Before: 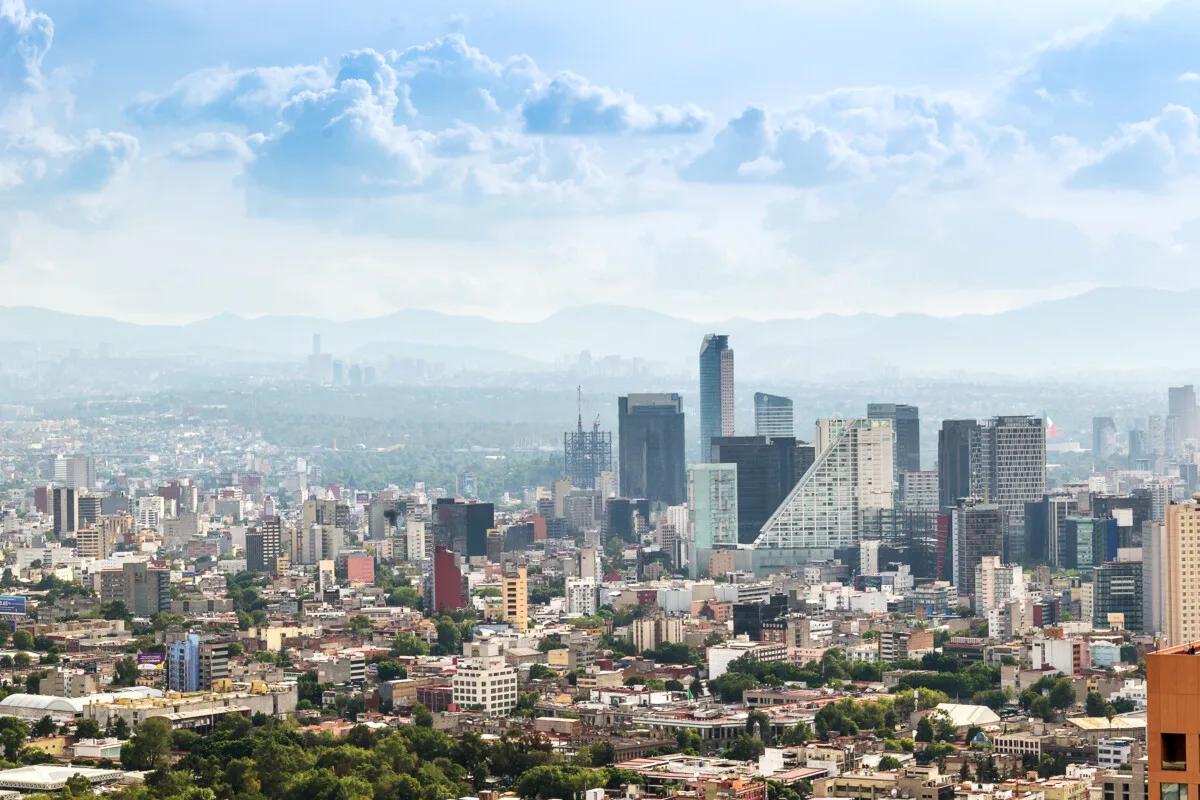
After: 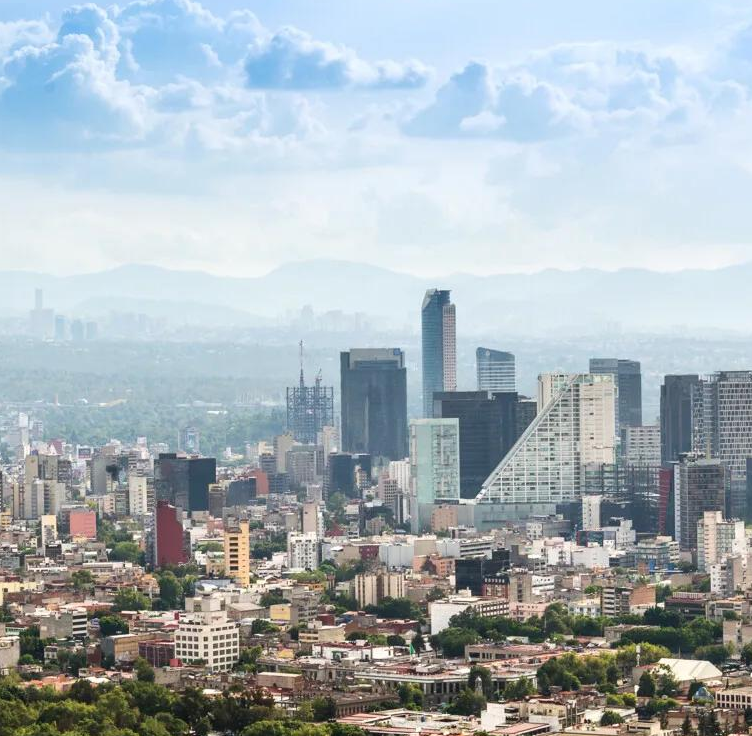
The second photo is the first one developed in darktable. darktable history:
crop and rotate: left 23.193%, top 5.628%, right 14.106%, bottom 2.325%
